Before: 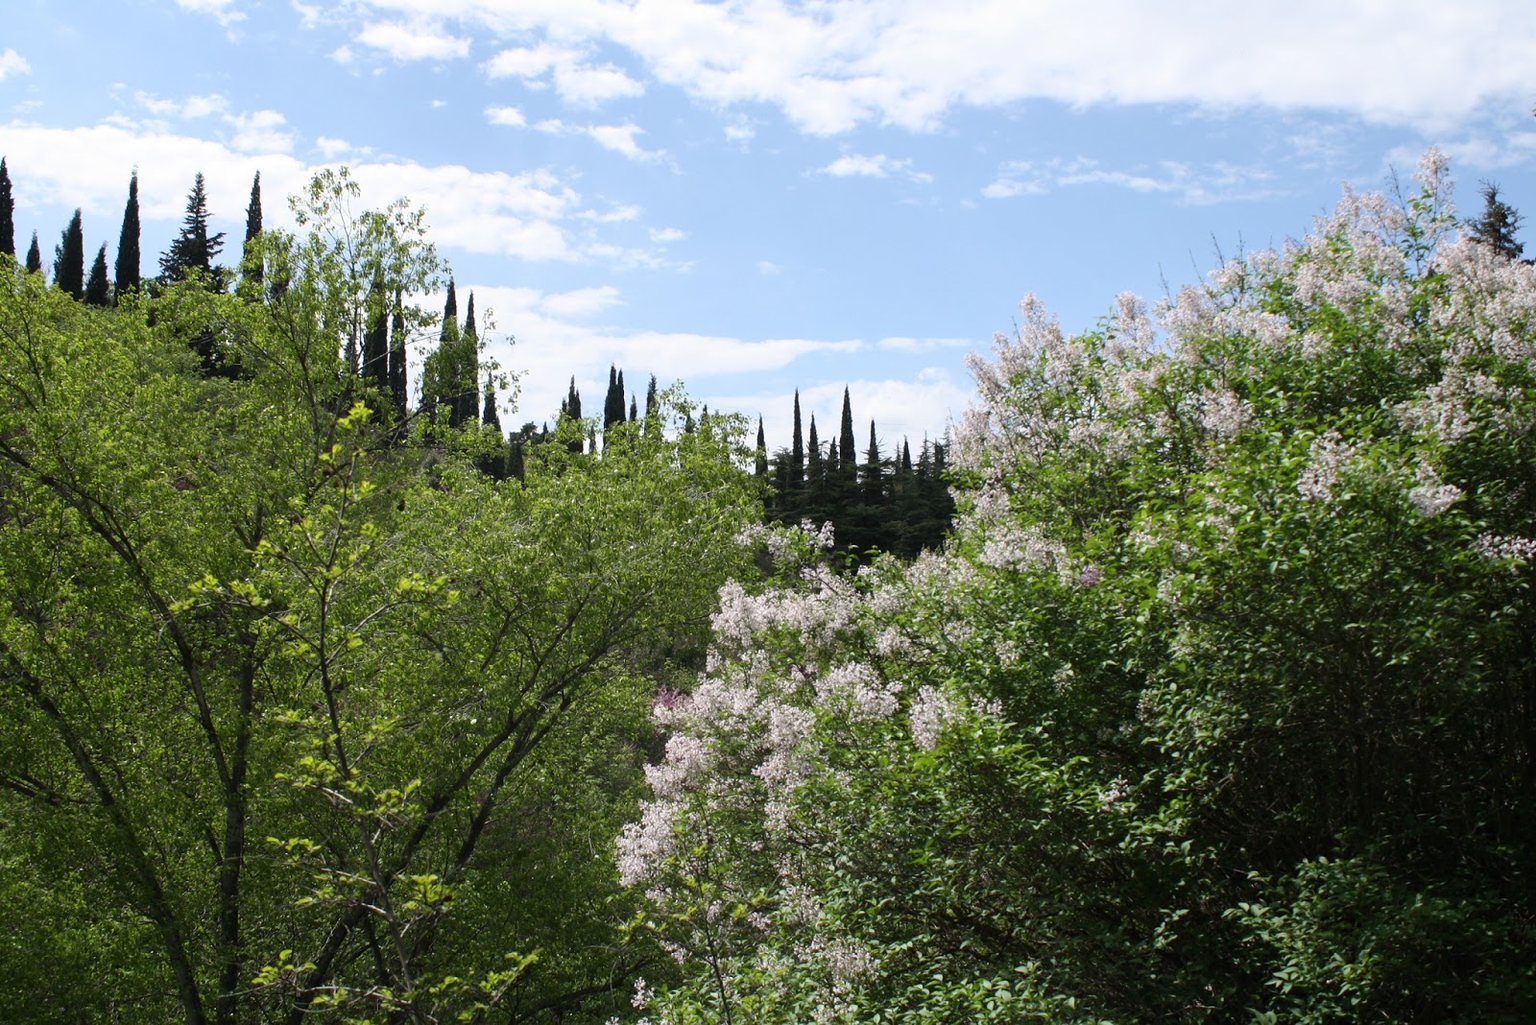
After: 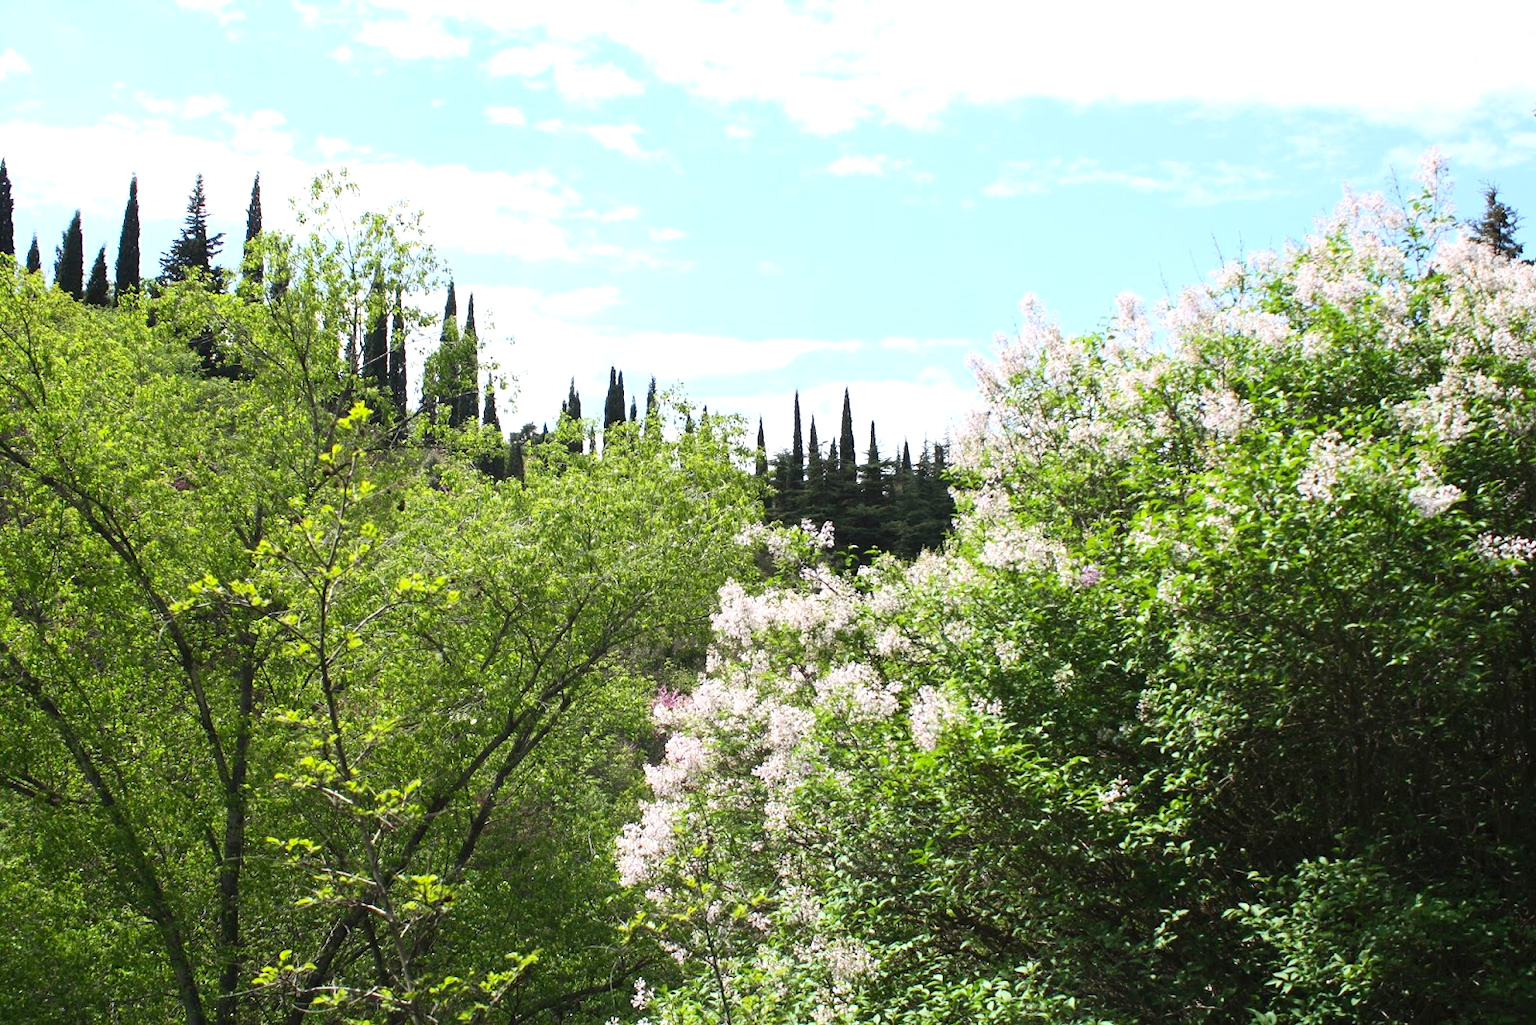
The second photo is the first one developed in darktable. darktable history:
contrast brightness saturation: contrast 0.2, brightness 0.16, saturation 0.22
exposure: black level correction 0, exposure 0.6 EV, compensate exposure bias true, compensate highlight preservation false
